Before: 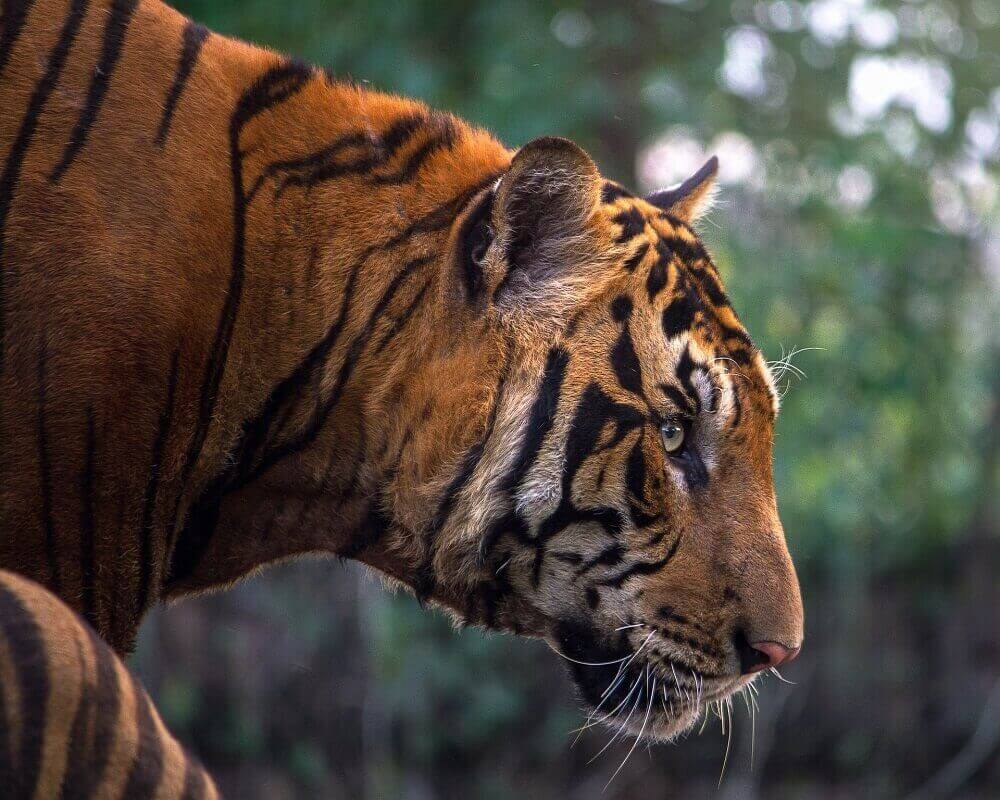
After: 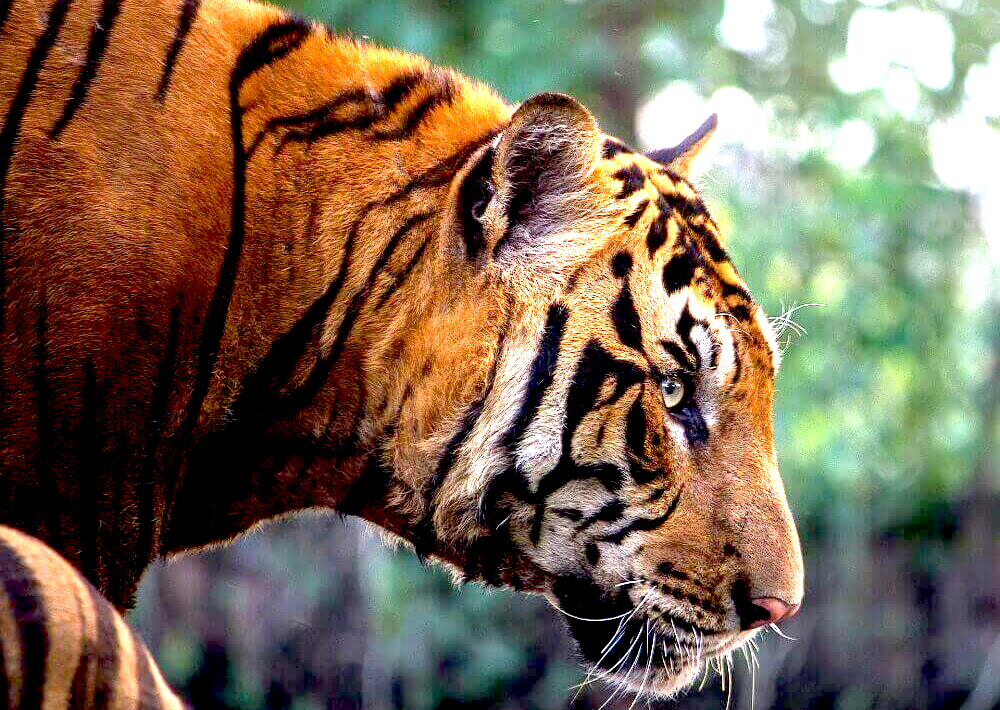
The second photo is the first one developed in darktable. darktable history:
crop and rotate: top 5.609%, bottom 5.609%
exposure: black level correction 0.016, exposure 1.774 EV, compensate highlight preservation false
